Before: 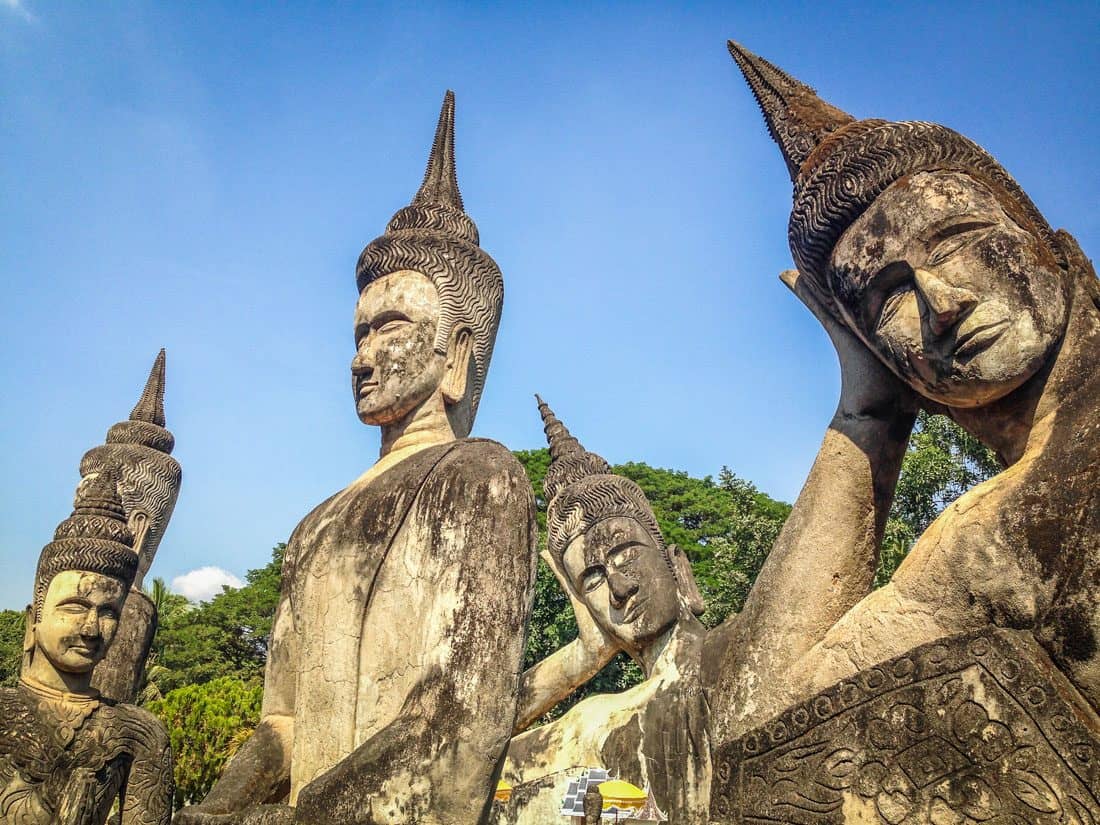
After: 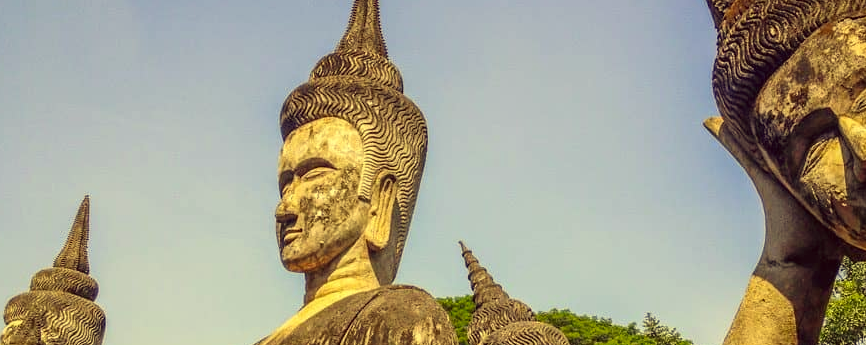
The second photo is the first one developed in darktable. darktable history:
crop: left 6.964%, top 18.635%, right 14.304%, bottom 39.502%
color correction: highlights a* -0.607, highlights b* 39.88, shadows a* 9.76, shadows b* -0.572
